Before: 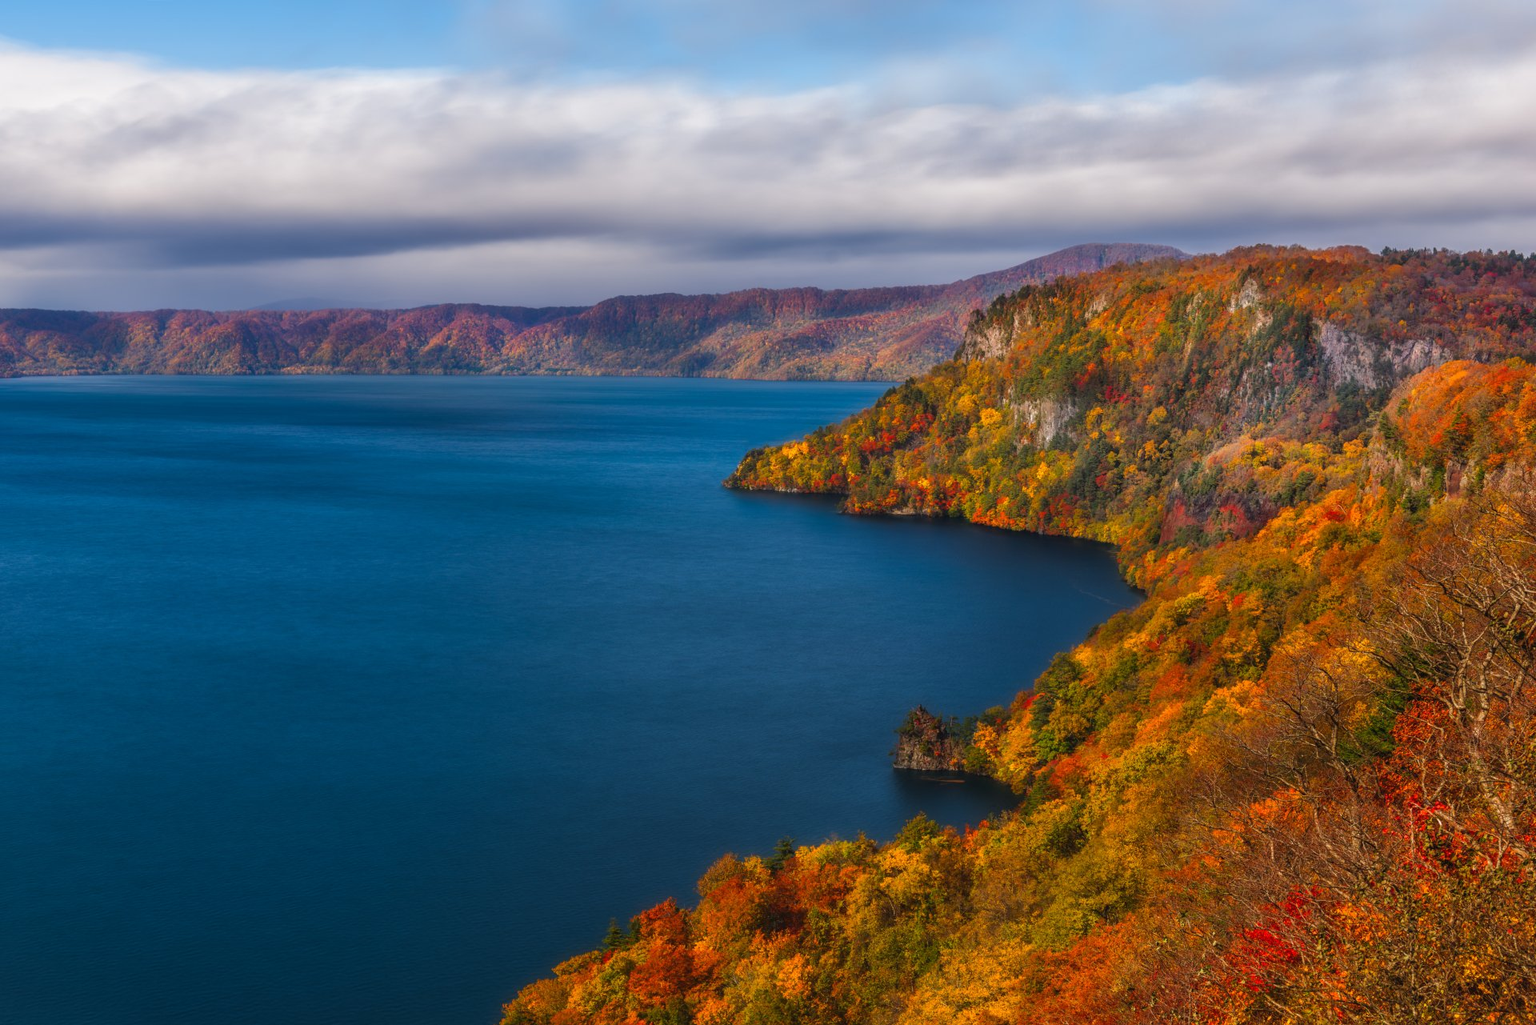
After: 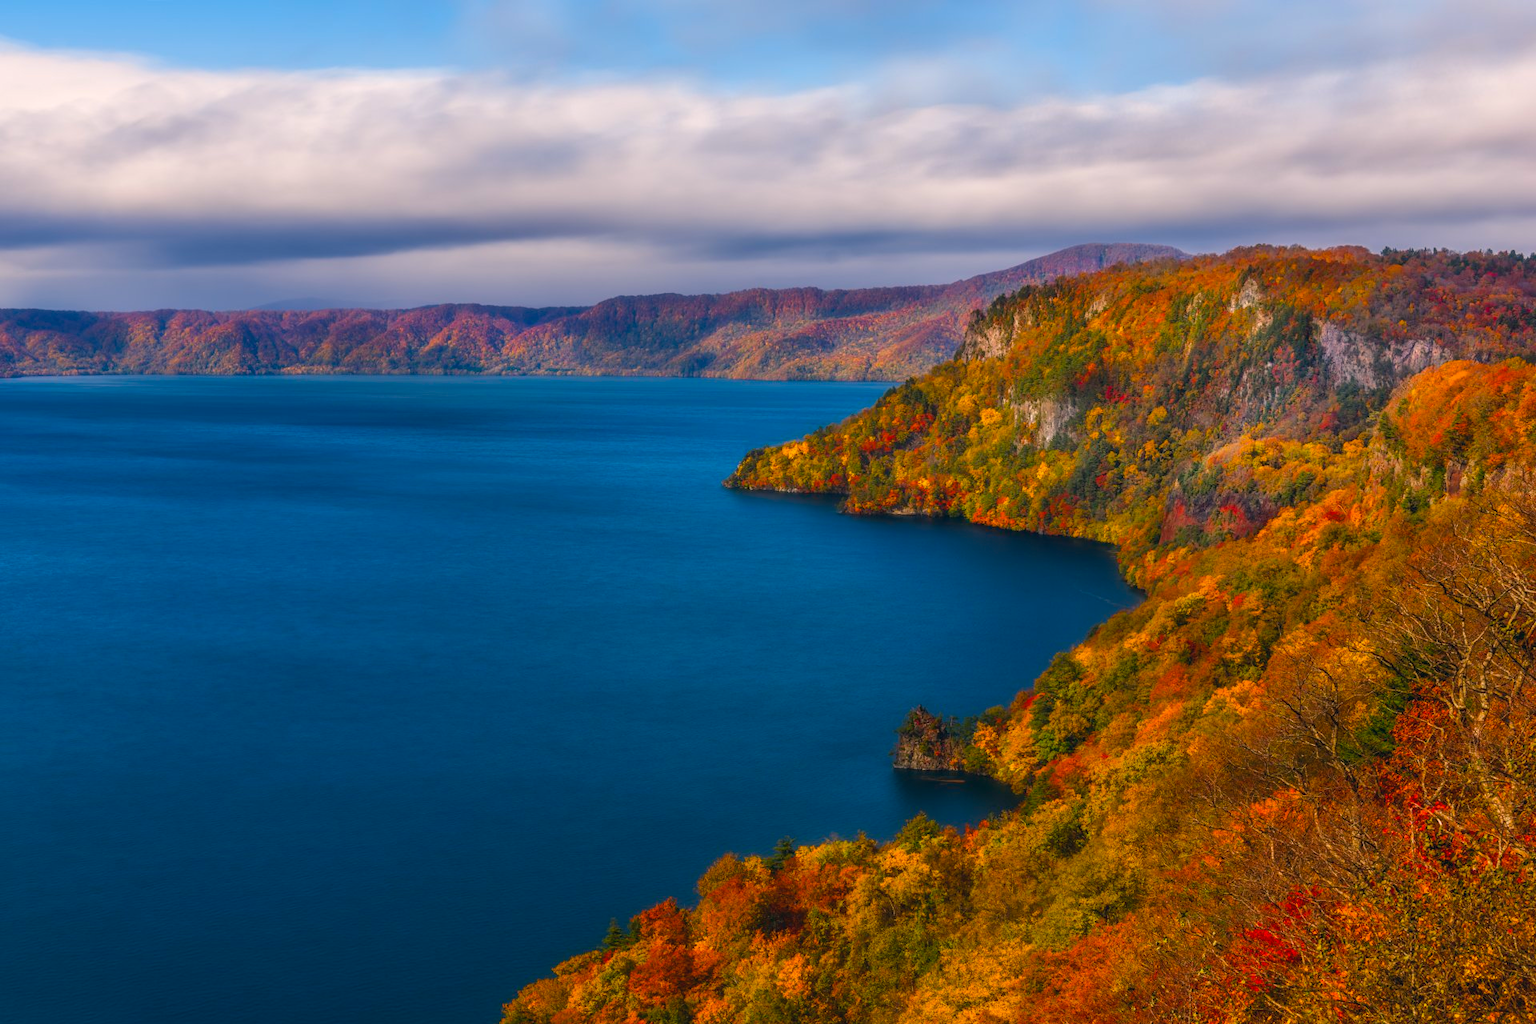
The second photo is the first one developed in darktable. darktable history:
color balance rgb: perceptual saturation grading › global saturation 20%, global vibrance 20%
color correction: highlights a* 5.38, highlights b* 5.3, shadows a* -4.26, shadows b* -5.11
